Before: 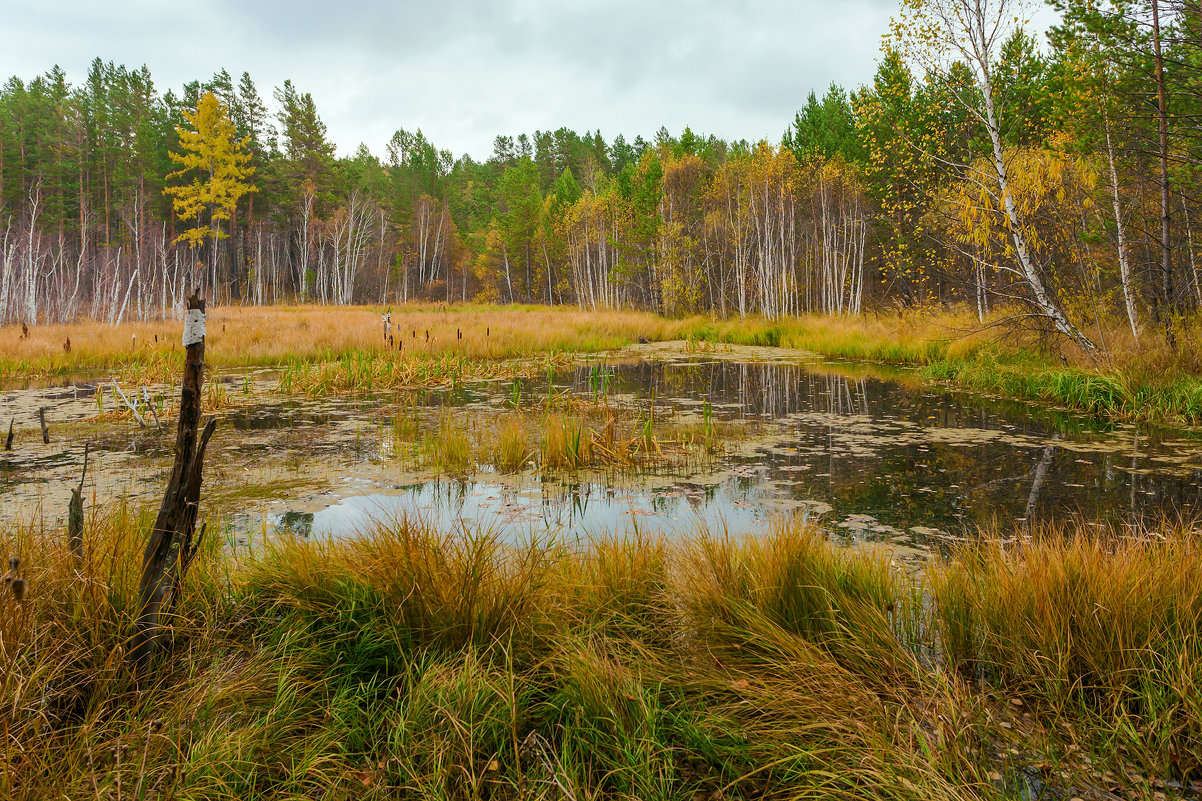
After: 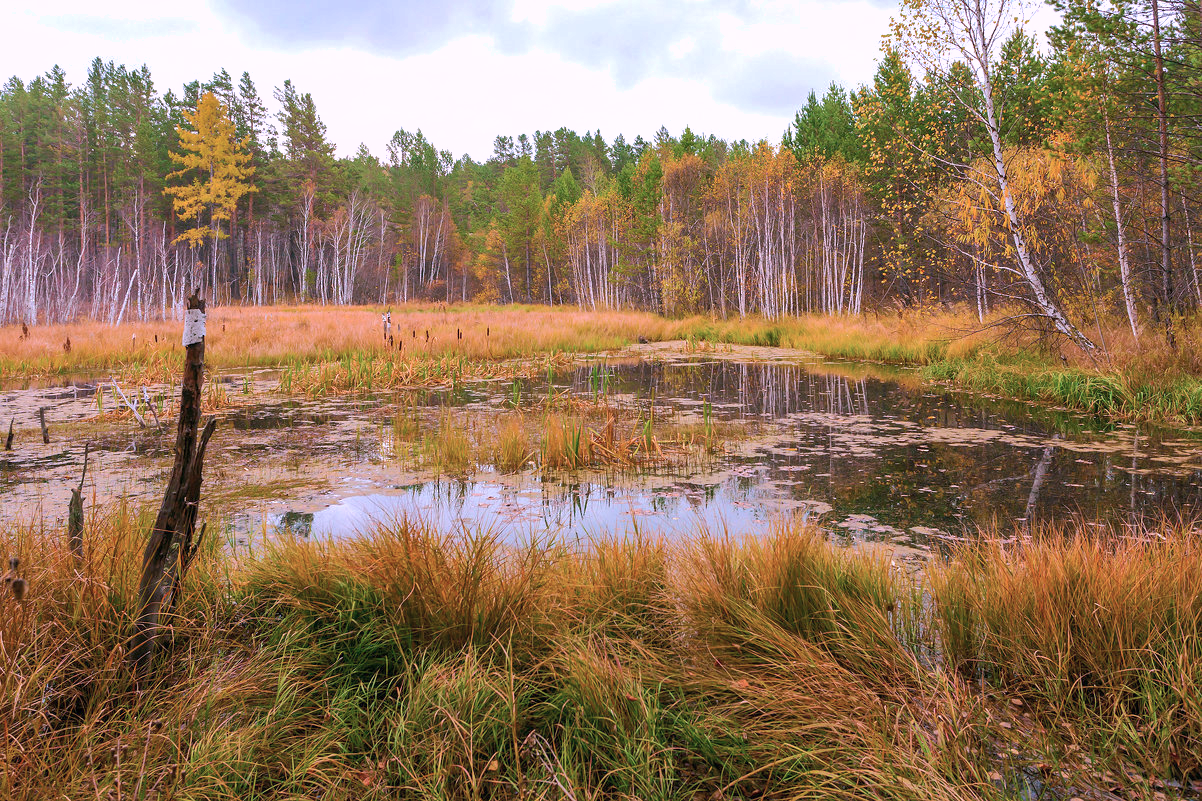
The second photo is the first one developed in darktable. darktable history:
exposure: exposure 0.36 EV, compensate highlight preservation false
color correction: highlights a* 15.16, highlights b* -24.85
shadows and highlights: shadows 30.05, highlights color adjustment 39.74%
